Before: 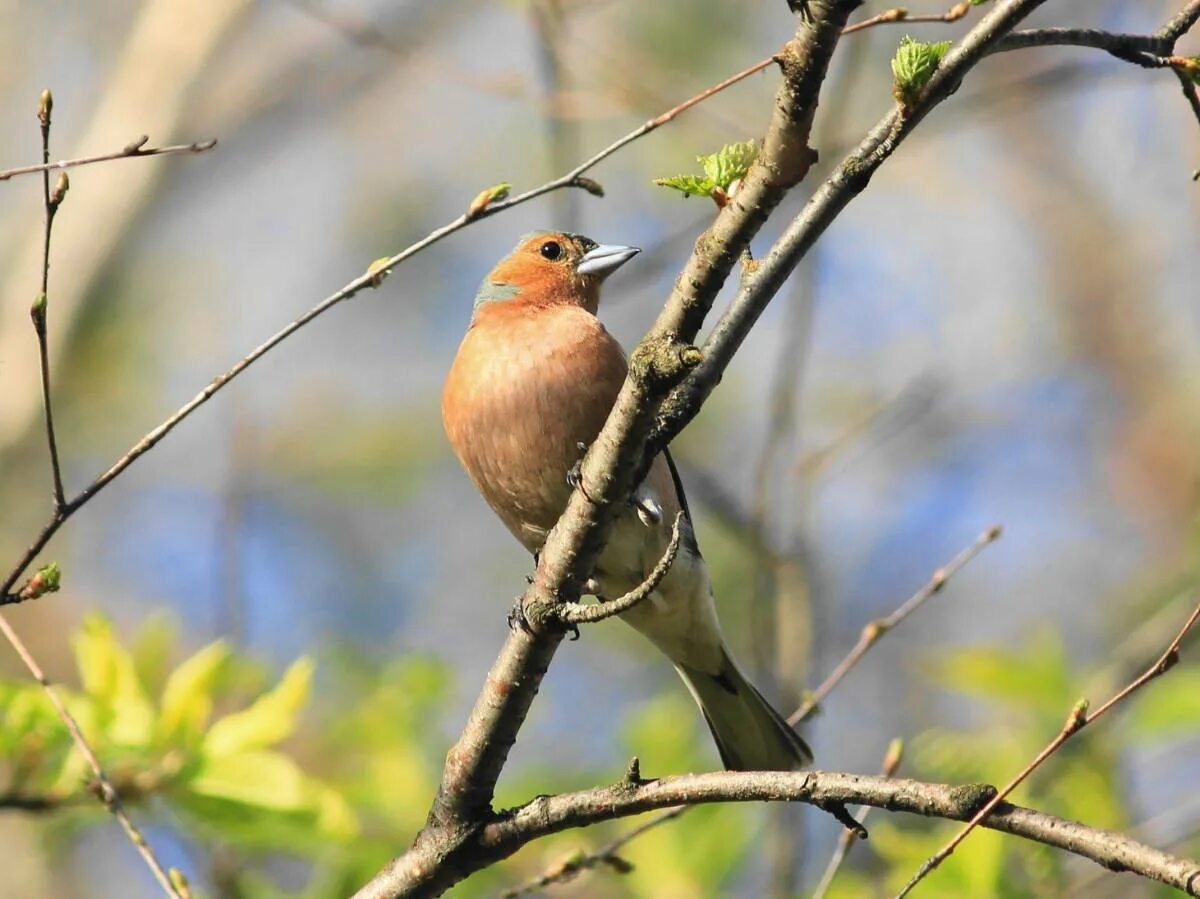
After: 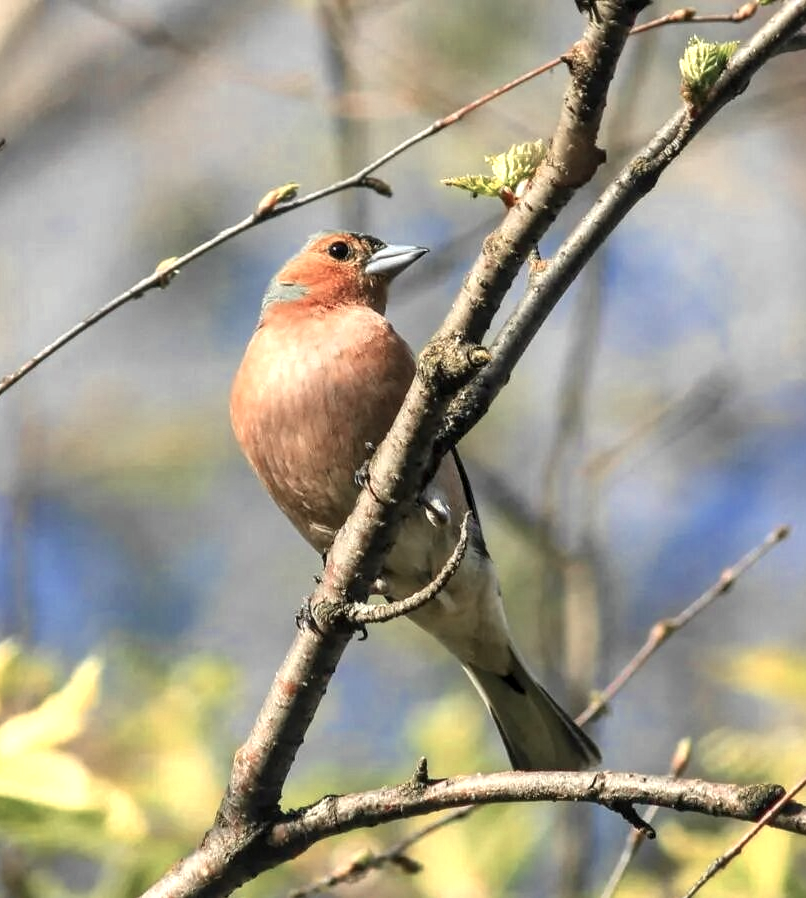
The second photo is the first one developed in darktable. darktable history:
crop and rotate: left 17.681%, right 15.102%
exposure: exposure 0.075 EV, compensate exposure bias true, compensate highlight preservation false
shadows and highlights: highlights color adjustment 0.471%, soften with gaussian
local contrast: on, module defaults
levels: levels [0, 0.492, 0.984]
color correction: highlights a* -0.2, highlights b* -0.081
color zones: curves: ch0 [(0, 0.473) (0.001, 0.473) (0.226, 0.548) (0.4, 0.589) (0.525, 0.54) (0.728, 0.403) (0.999, 0.473) (1, 0.473)]; ch1 [(0, 0.619) (0.001, 0.619) (0.234, 0.388) (0.4, 0.372) (0.528, 0.422) (0.732, 0.53) (0.999, 0.619) (1, 0.619)]; ch2 [(0, 0.547) (0.001, 0.547) (0.226, 0.45) (0.4, 0.525) (0.525, 0.585) (0.8, 0.511) (0.999, 0.547) (1, 0.547)]
